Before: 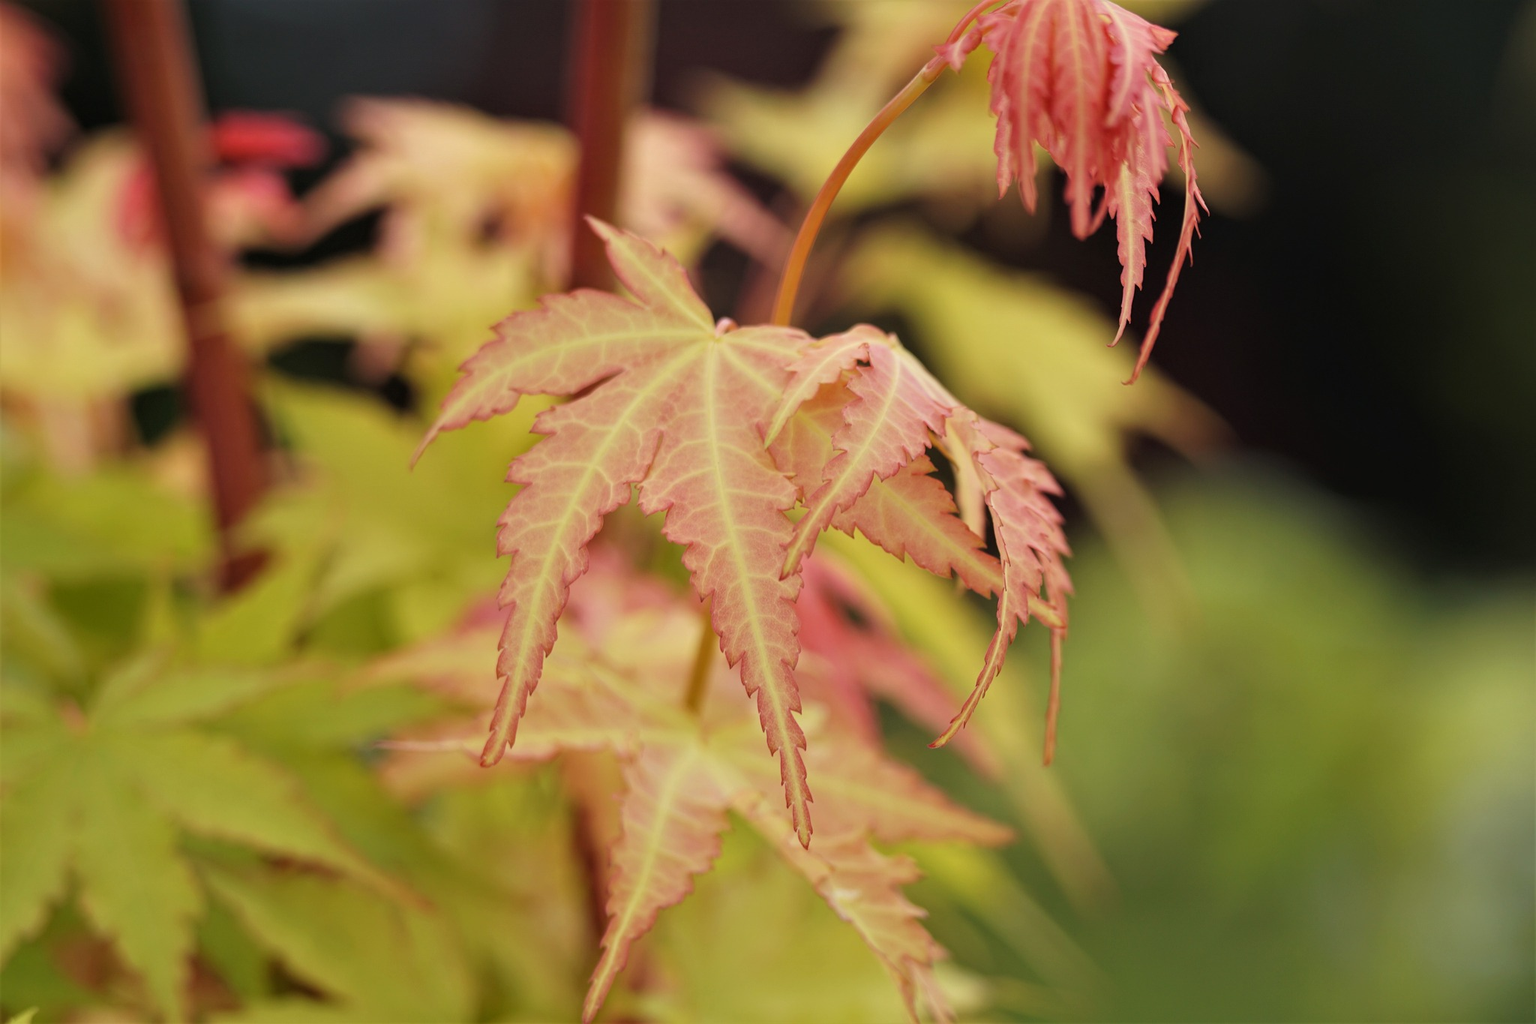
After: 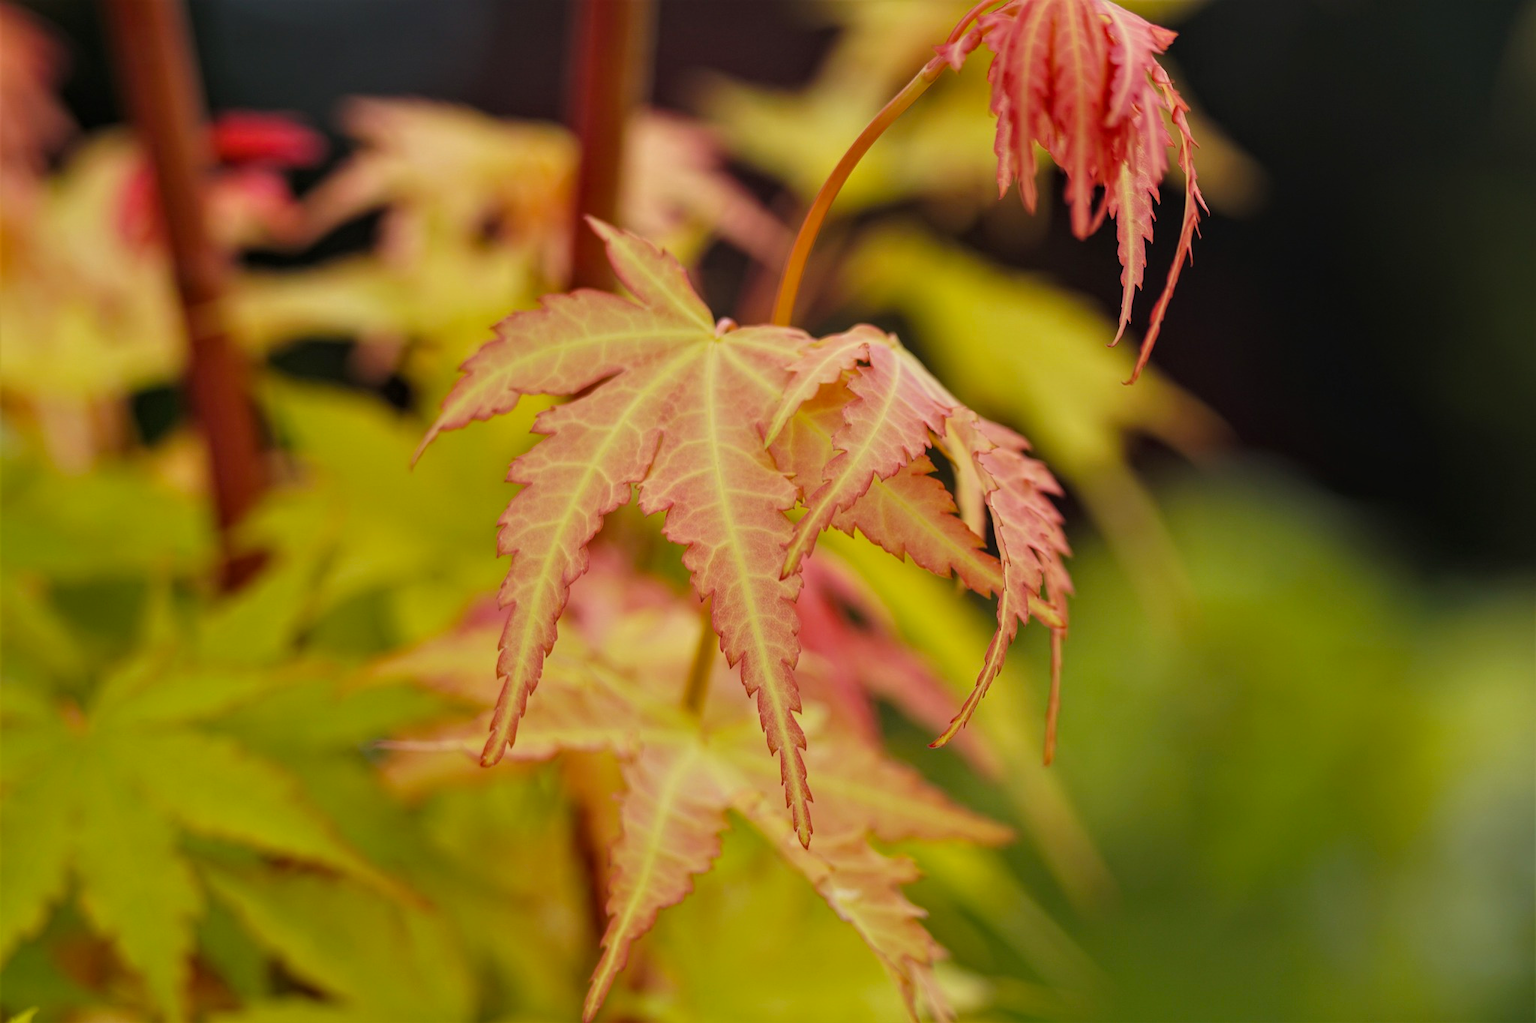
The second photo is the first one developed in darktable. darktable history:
local contrast: detail 116%
exposure: exposure -0.158 EV, compensate highlight preservation false
color balance rgb: linear chroma grading › global chroma 8.901%, perceptual saturation grading › global saturation 14.862%
